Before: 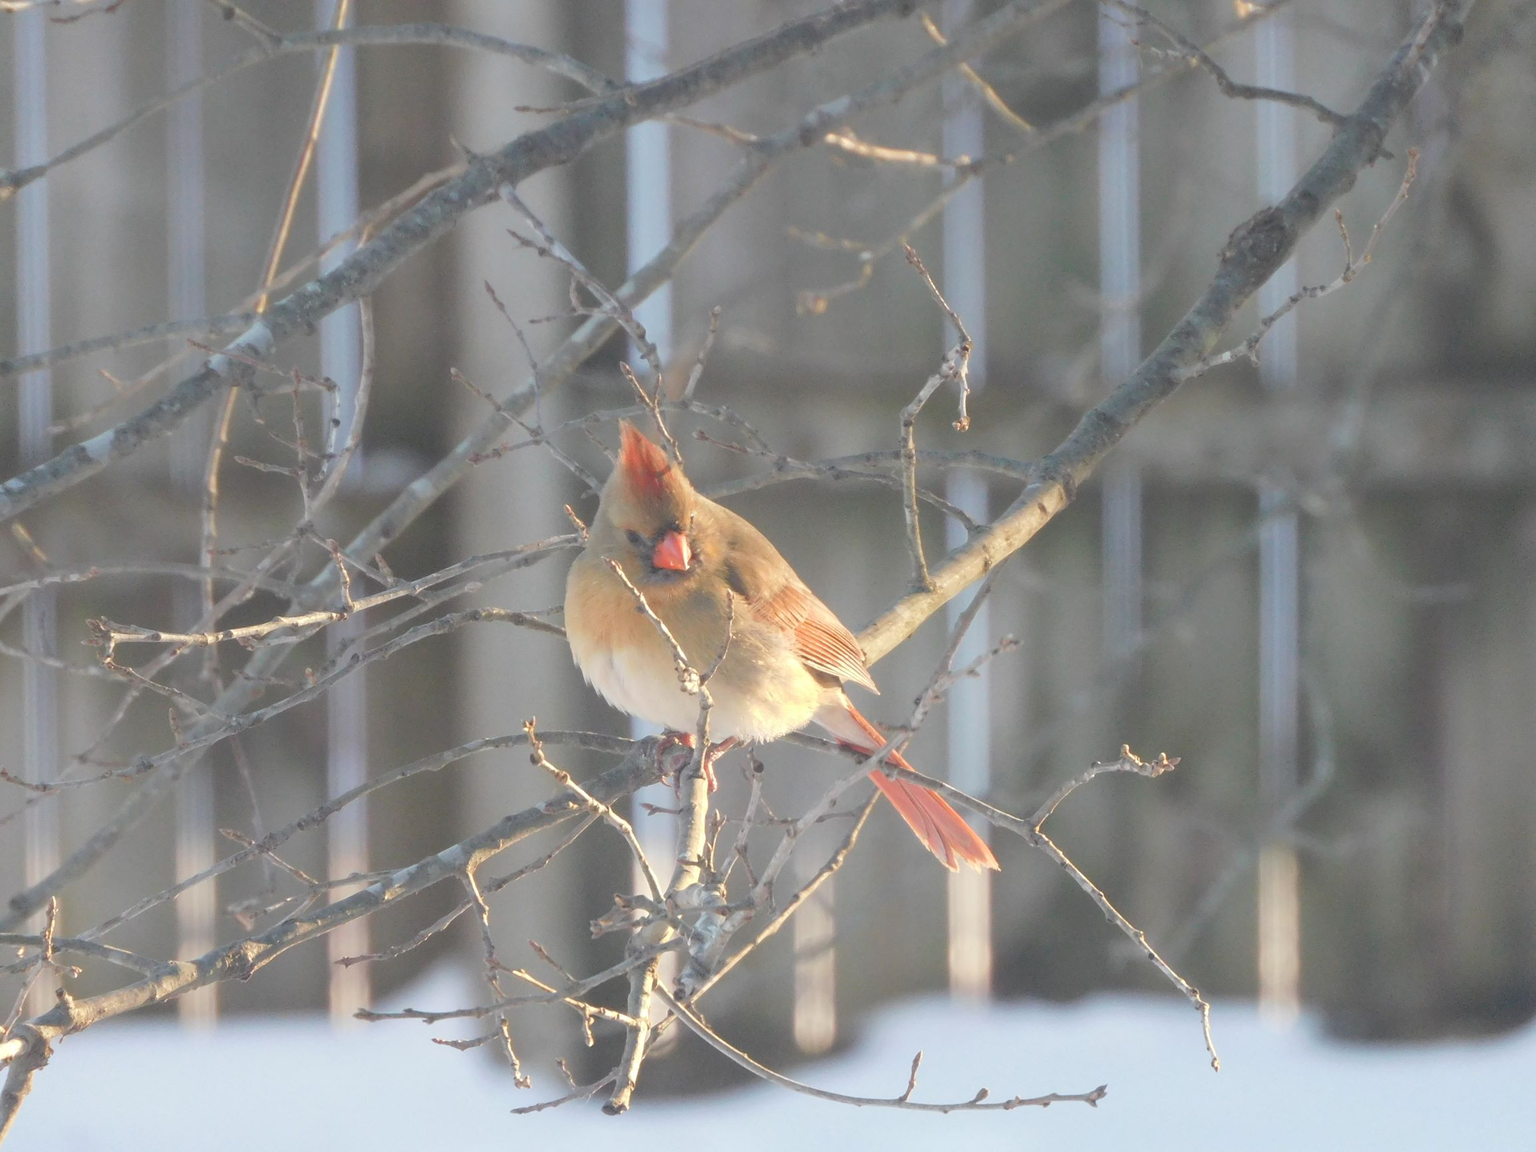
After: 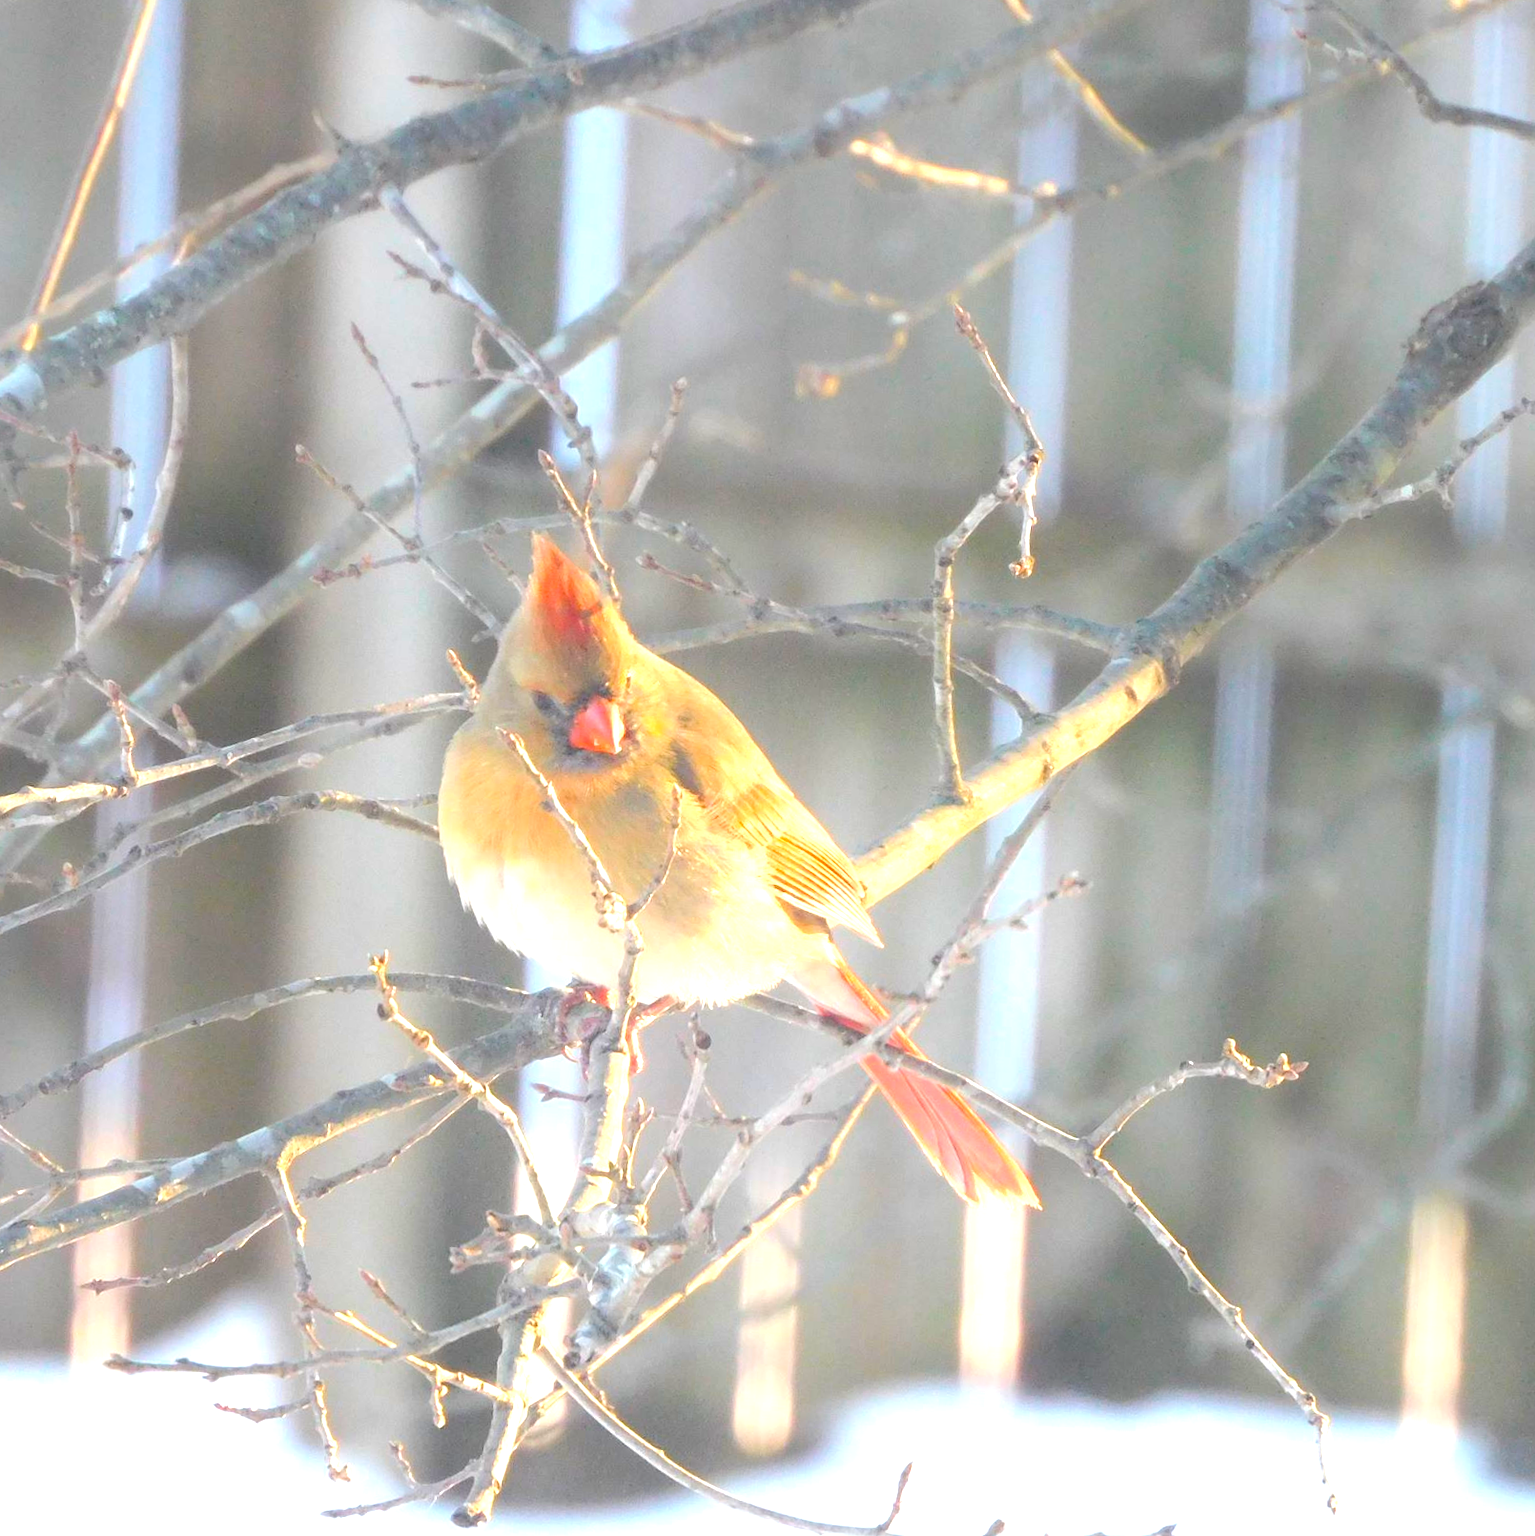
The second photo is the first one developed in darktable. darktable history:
exposure: exposure 0.74 EV, compensate highlight preservation false
crop and rotate: angle -3.27°, left 14.277%, top 0.028%, right 10.766%, bottom 0.028%
tone equalizer: -8 EV -0.001 EV, -7 EV 0.001 EV, -6 EV -0.002 EV, -5 EV -0.003 EV, -4 EV -0.062 EV, -3 EV -0.222 EV, -2 EV -0.267 EV, -1 EV 0.105 EV, +0 EV 0.303 EV
color balance rgb: linear chroma grading › global chroma 15%, perceptual saturation grading › global saturation 30%
